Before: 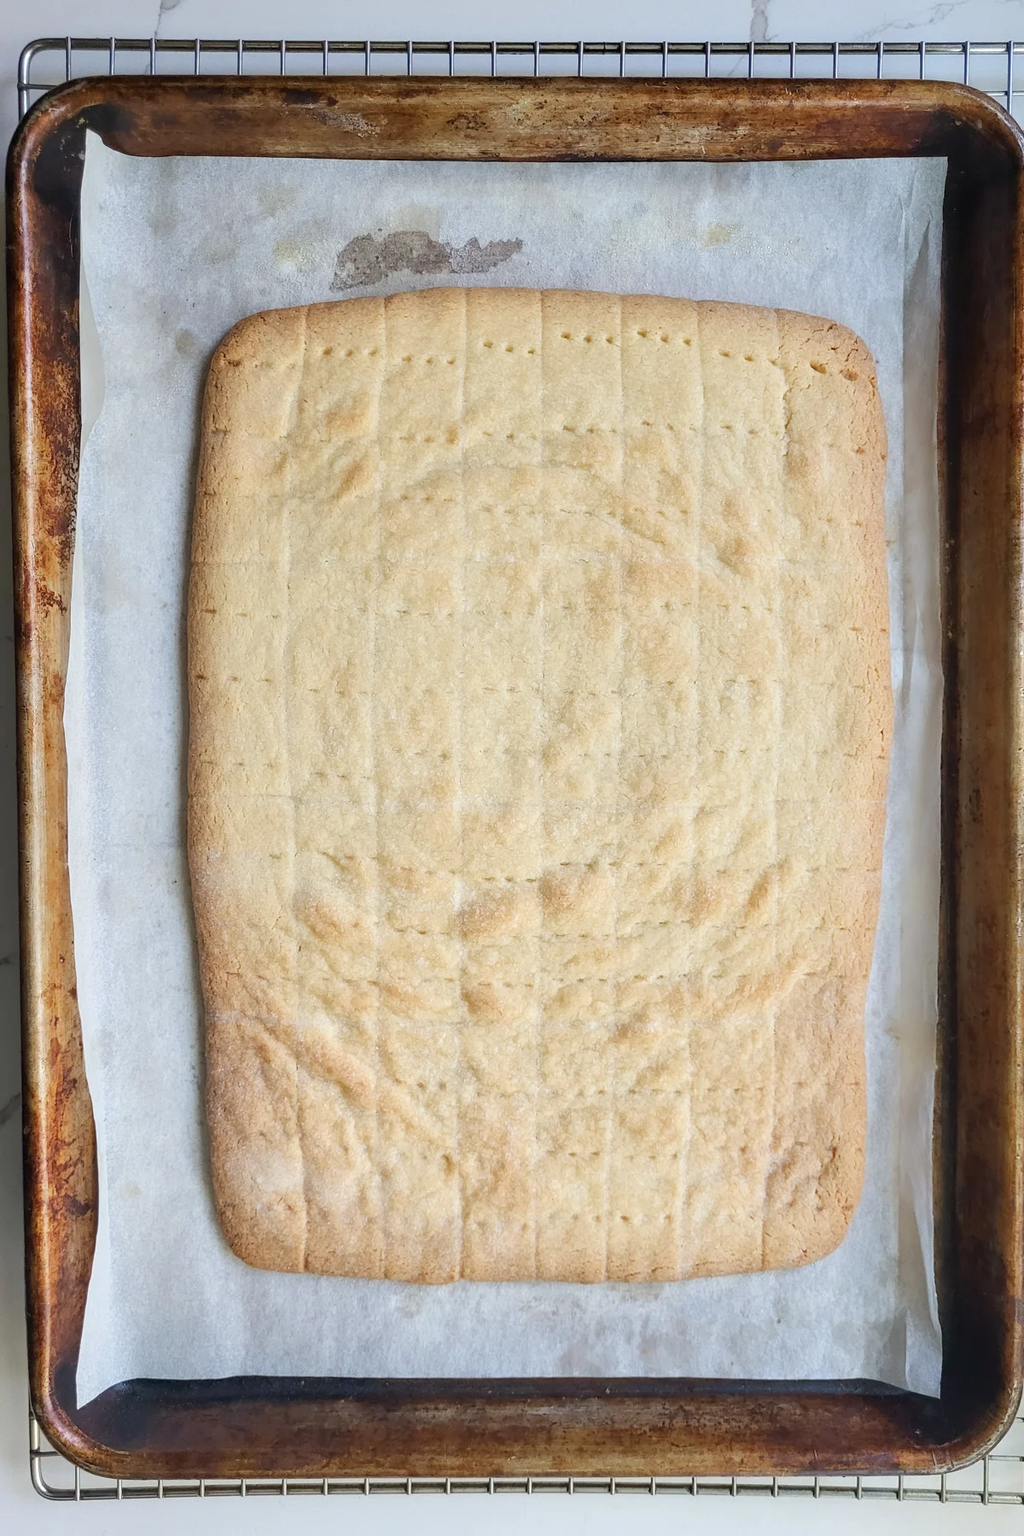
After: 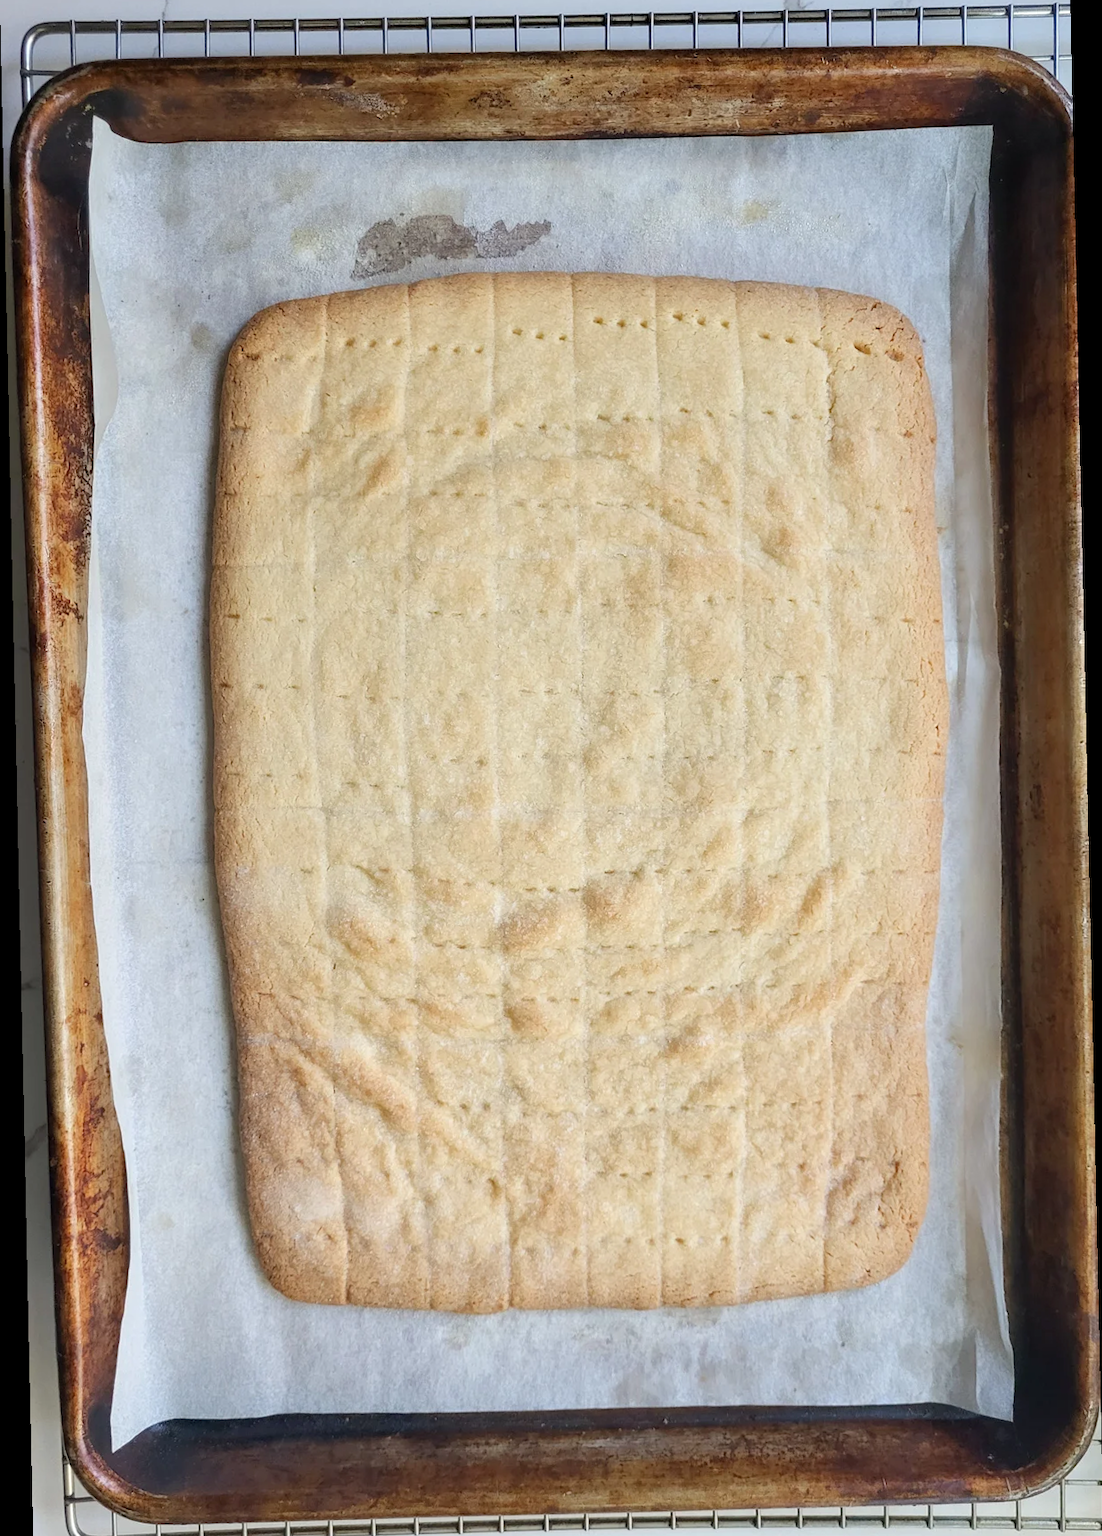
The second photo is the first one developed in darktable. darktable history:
shadows and highlights: shadows 20.55, highlights -20.99, soften with gaussian
crop and rotate: top 2.479%, bottom 3.018%
rotate and perspective: rotation -1.24°, automatic cropping off
